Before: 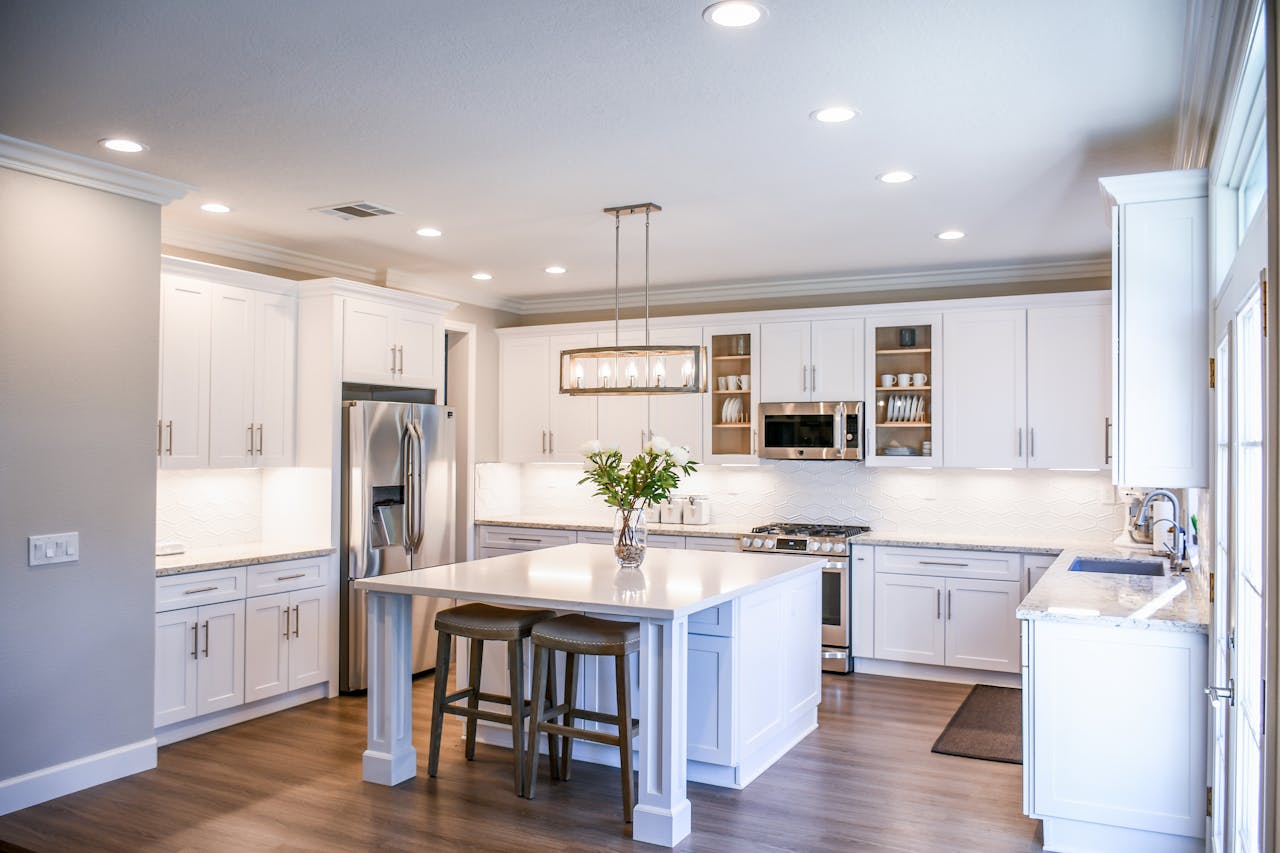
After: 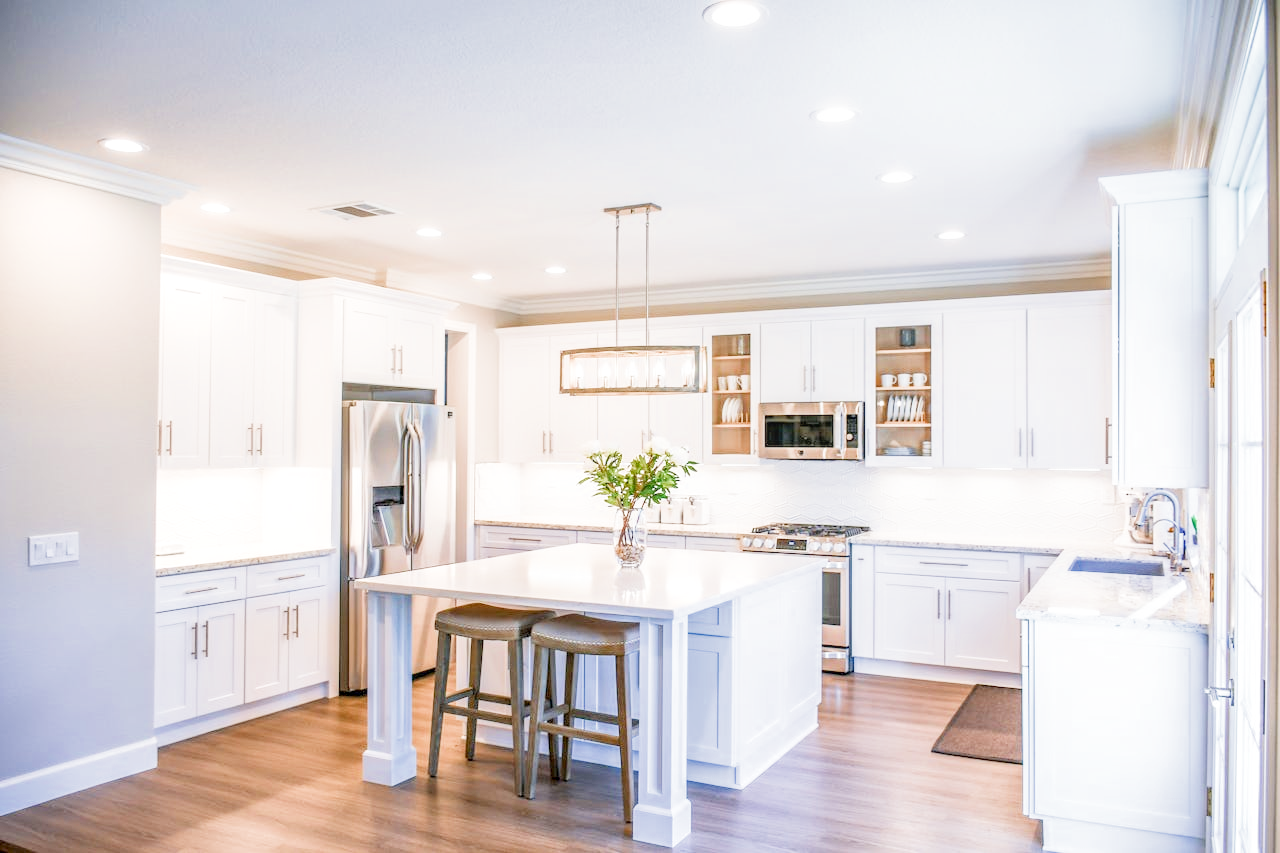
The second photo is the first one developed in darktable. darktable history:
local contrast: on, module defaults
filmic rgb: middle gray luminance 4.29%, black relative exposure -13 EV, white relative exposure 5 EV, threshold 6 EV, target black luminance 0%, hardness 5.19, latitude 59.69%, contrast 0.767, highlights saturation mix 5%, shadows ↔ highlights balance 25.95%, add noise in highlights 0, color science v3 (2019), use custom middle-gray values true, iterations of high-quality reconstruction 0, contrast in highlights soft, enable highlight reconstruction true
